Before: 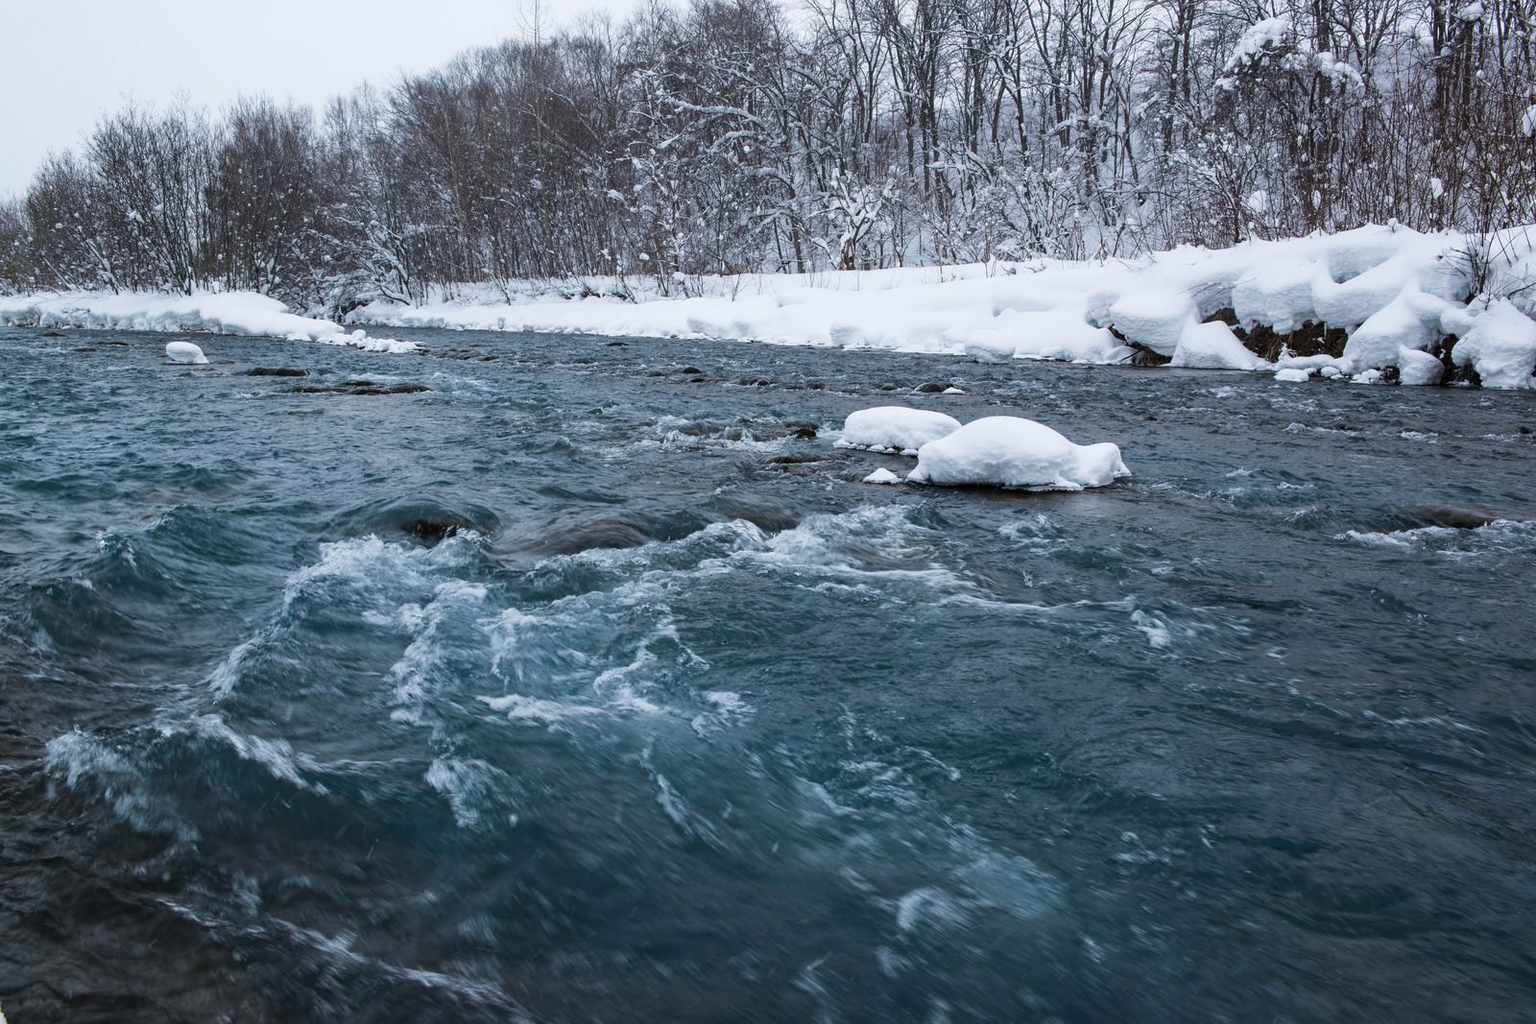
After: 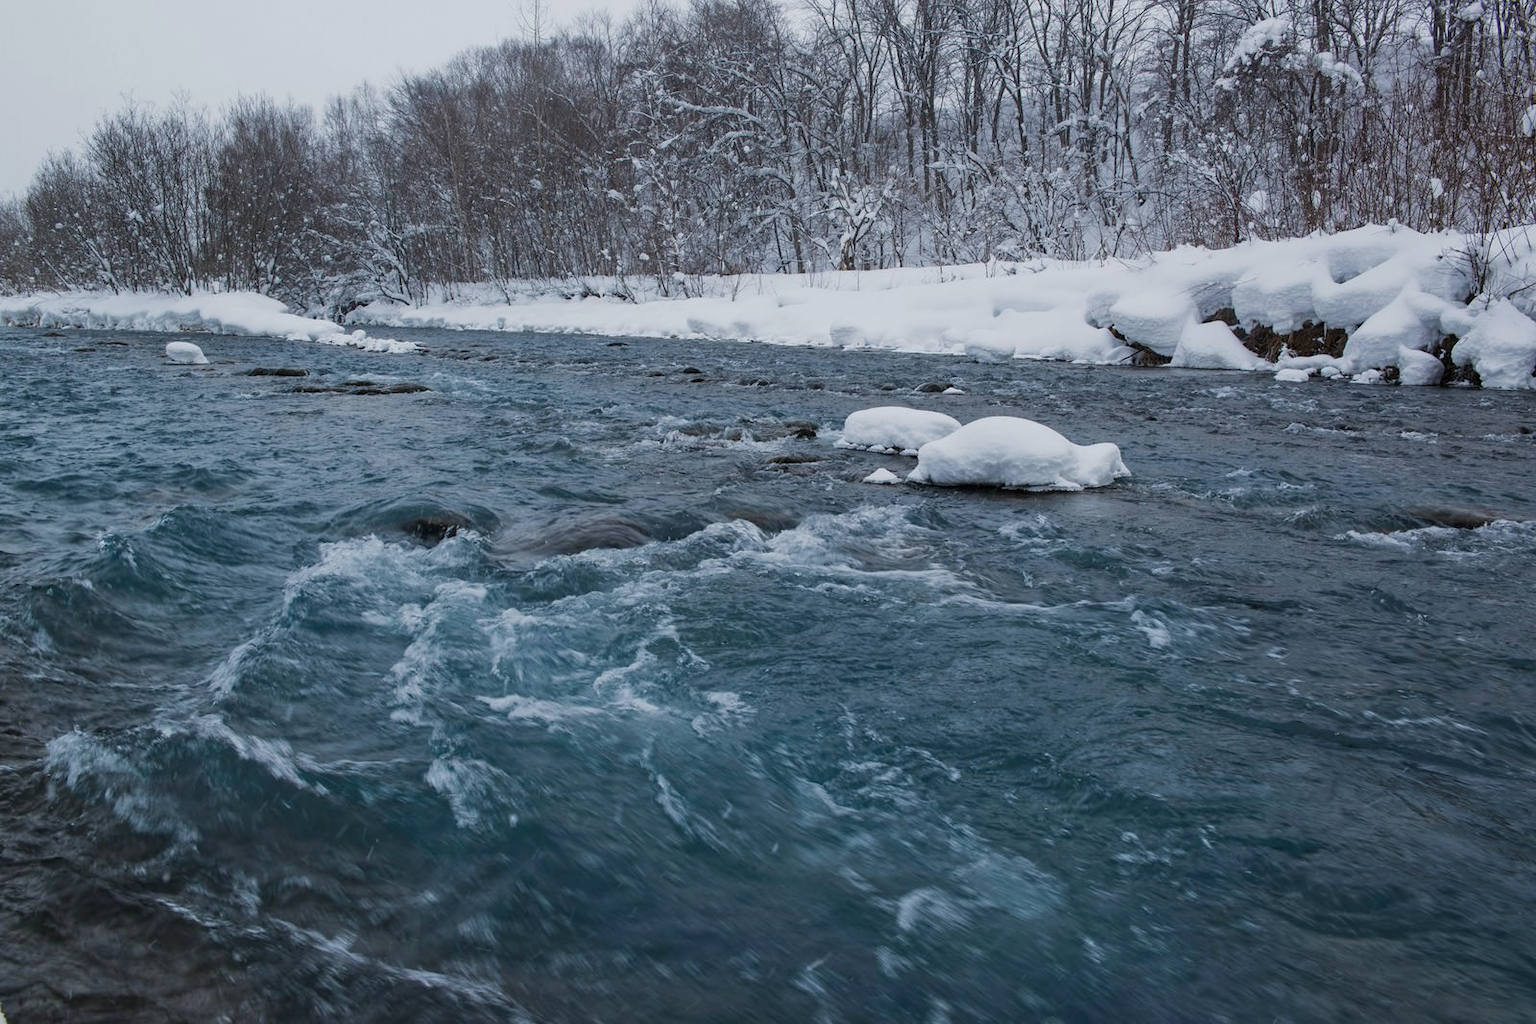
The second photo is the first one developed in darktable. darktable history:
tone equalizer: -8 EV 0.25 EV, -7 EV 0.417 EV, -6 EV 0.417 EV, -5 EV 0.25 EV, -3 EV -0.25 EV, -2 EV -0.417 EV, -1 EV -0.417 EV, +0 EV -0.25 EV, edges refinement/feathering 500, mask exposure compensation -1.57 EV, preserve details guided filter
